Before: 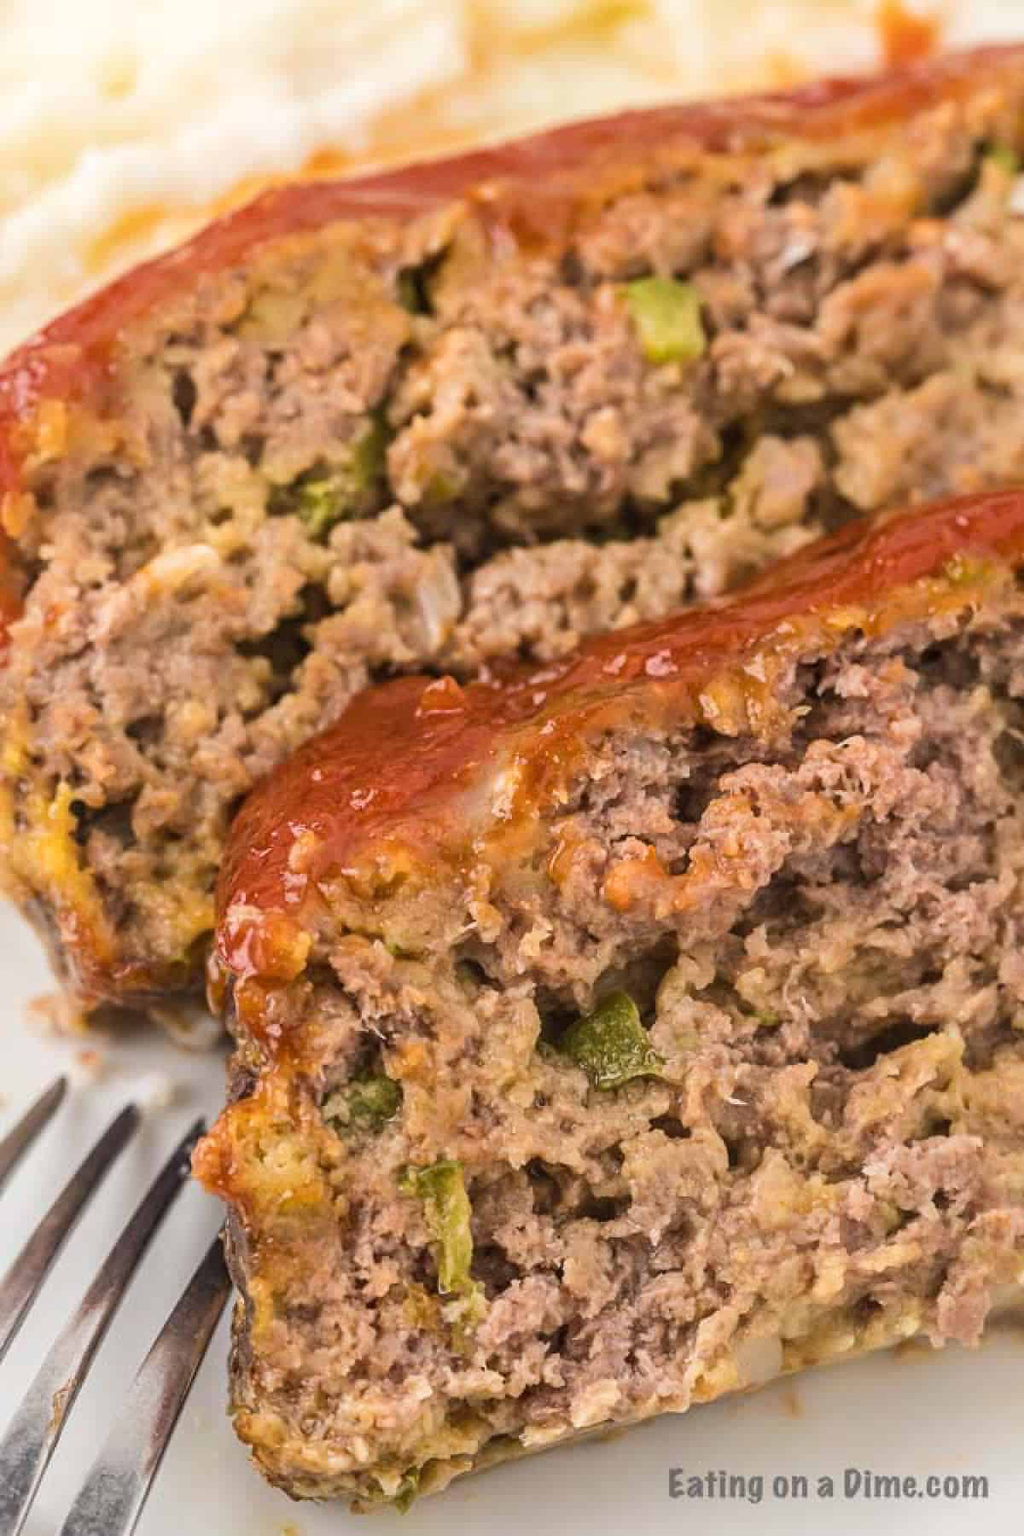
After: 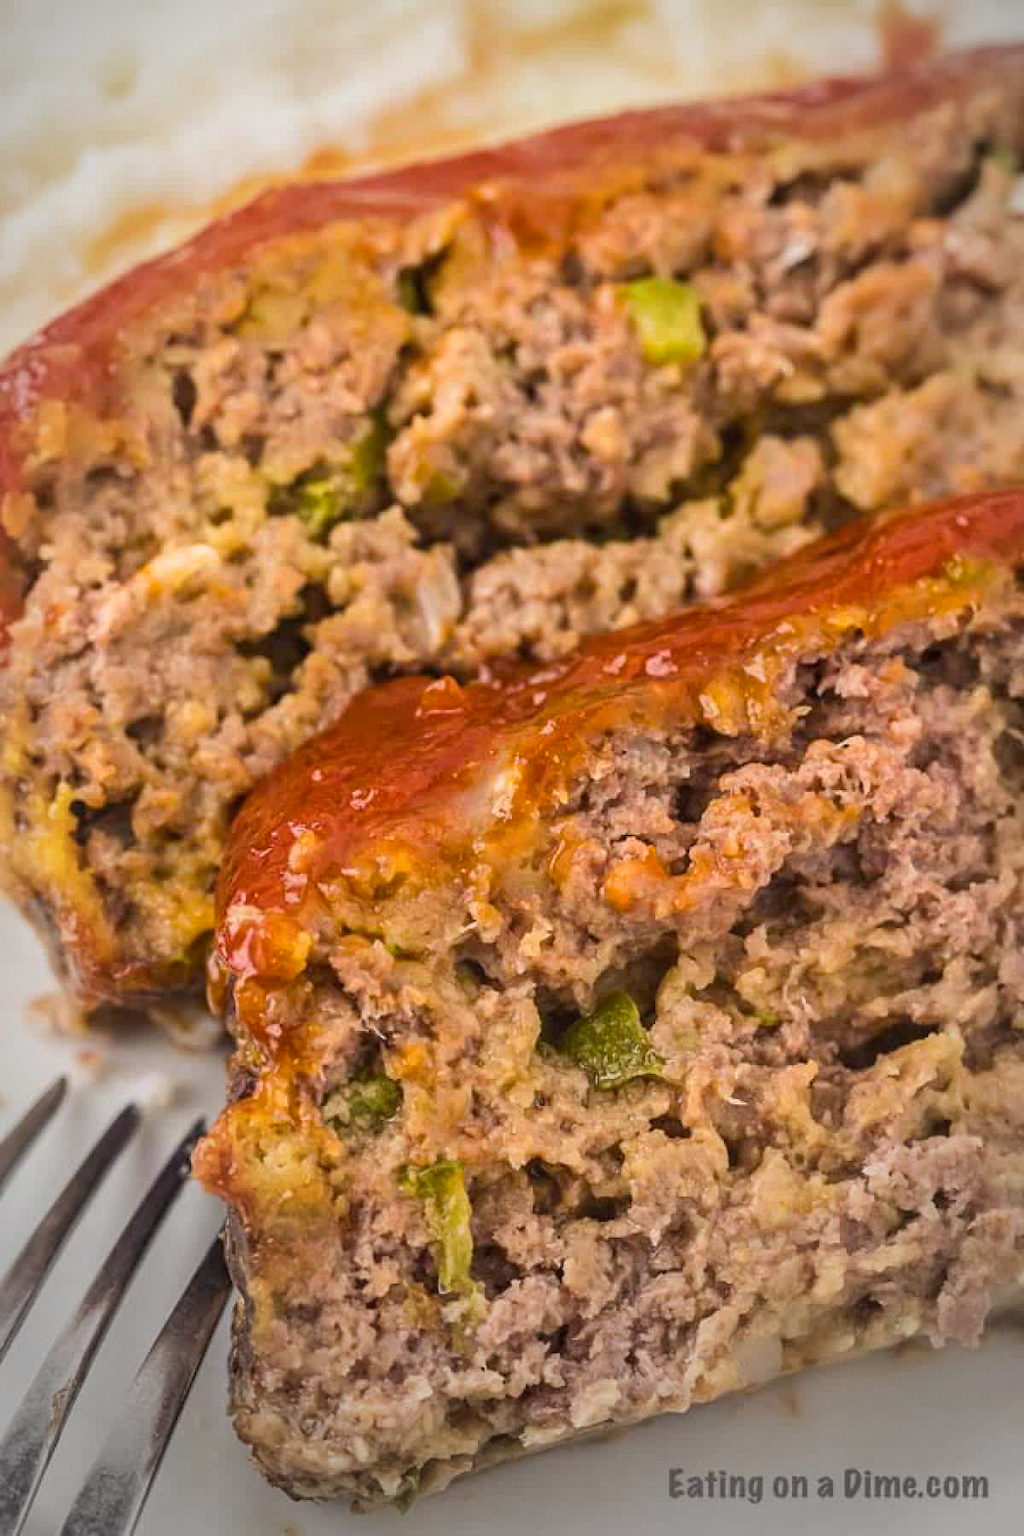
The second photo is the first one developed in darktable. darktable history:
color balance rgb: shadows lift › chroma 3.15%, shadows lift › hue 278.23°, white fulcrum 1.02 EV, linear chroma grading › global chroma 5.421%, perceptual saturation grading › global saturation 10.92%, global vibrance 0.54%
vignetting: fall-off start 64.1%, center (0.04, -0.089), width/height ratio 0.875, unbound false
